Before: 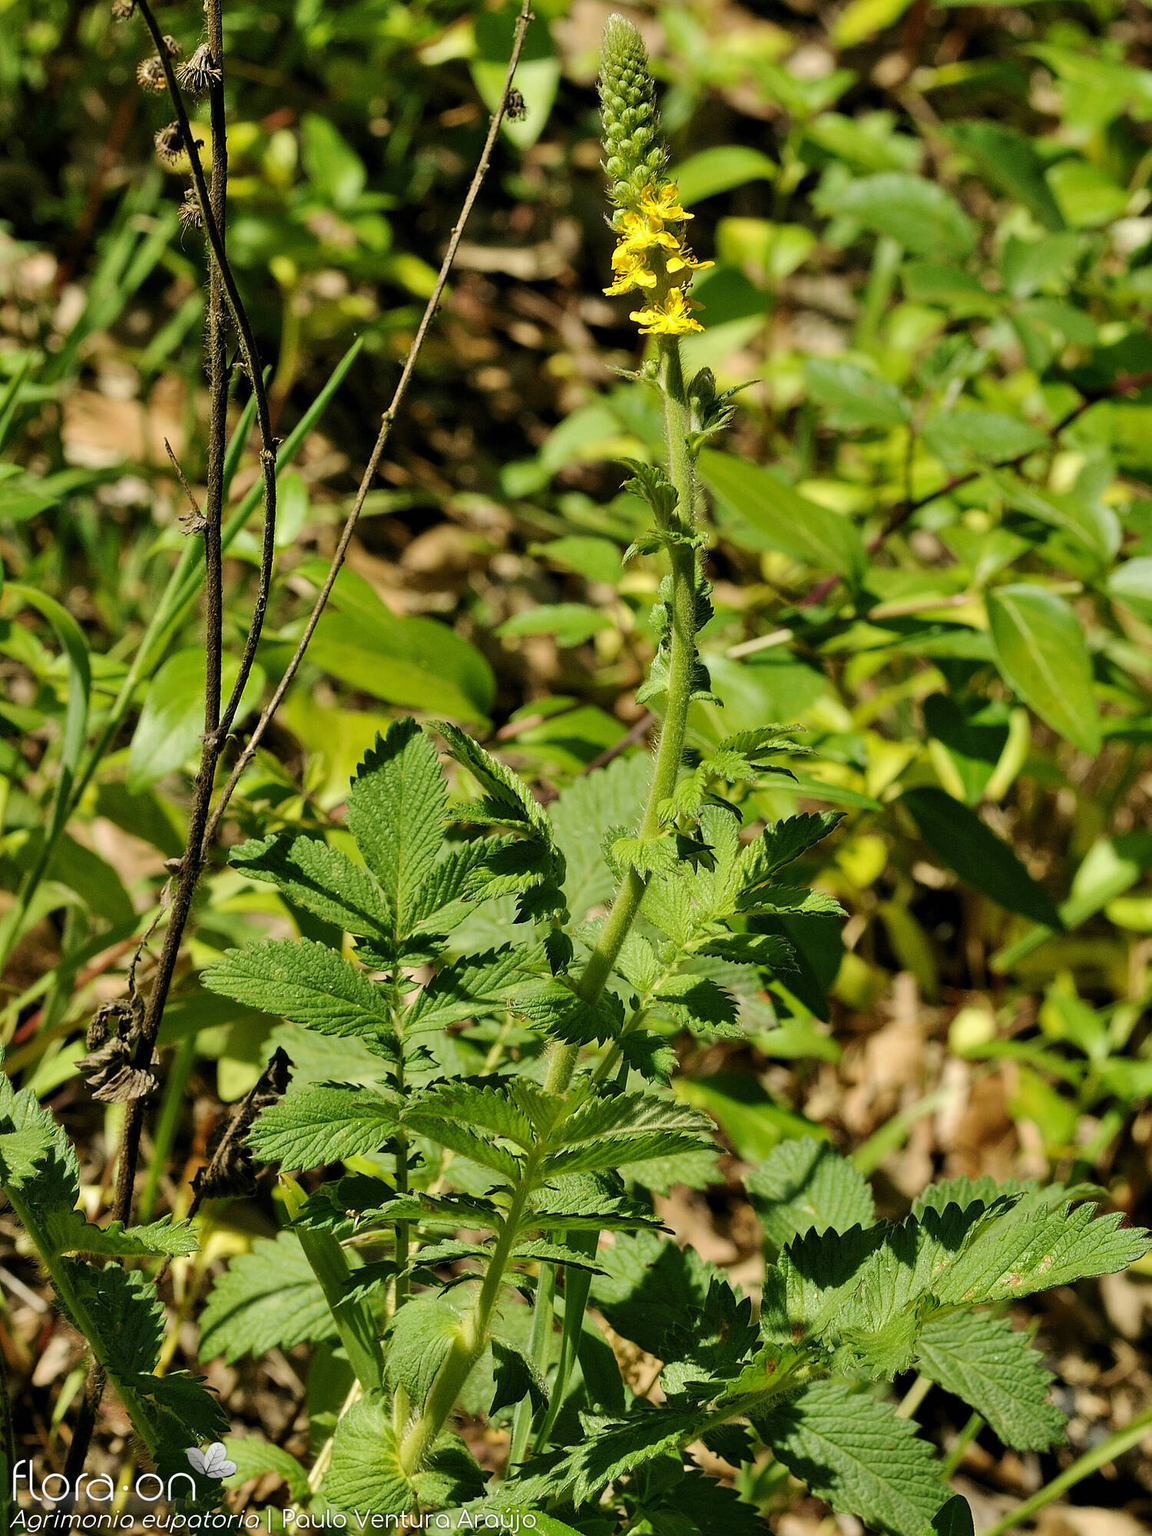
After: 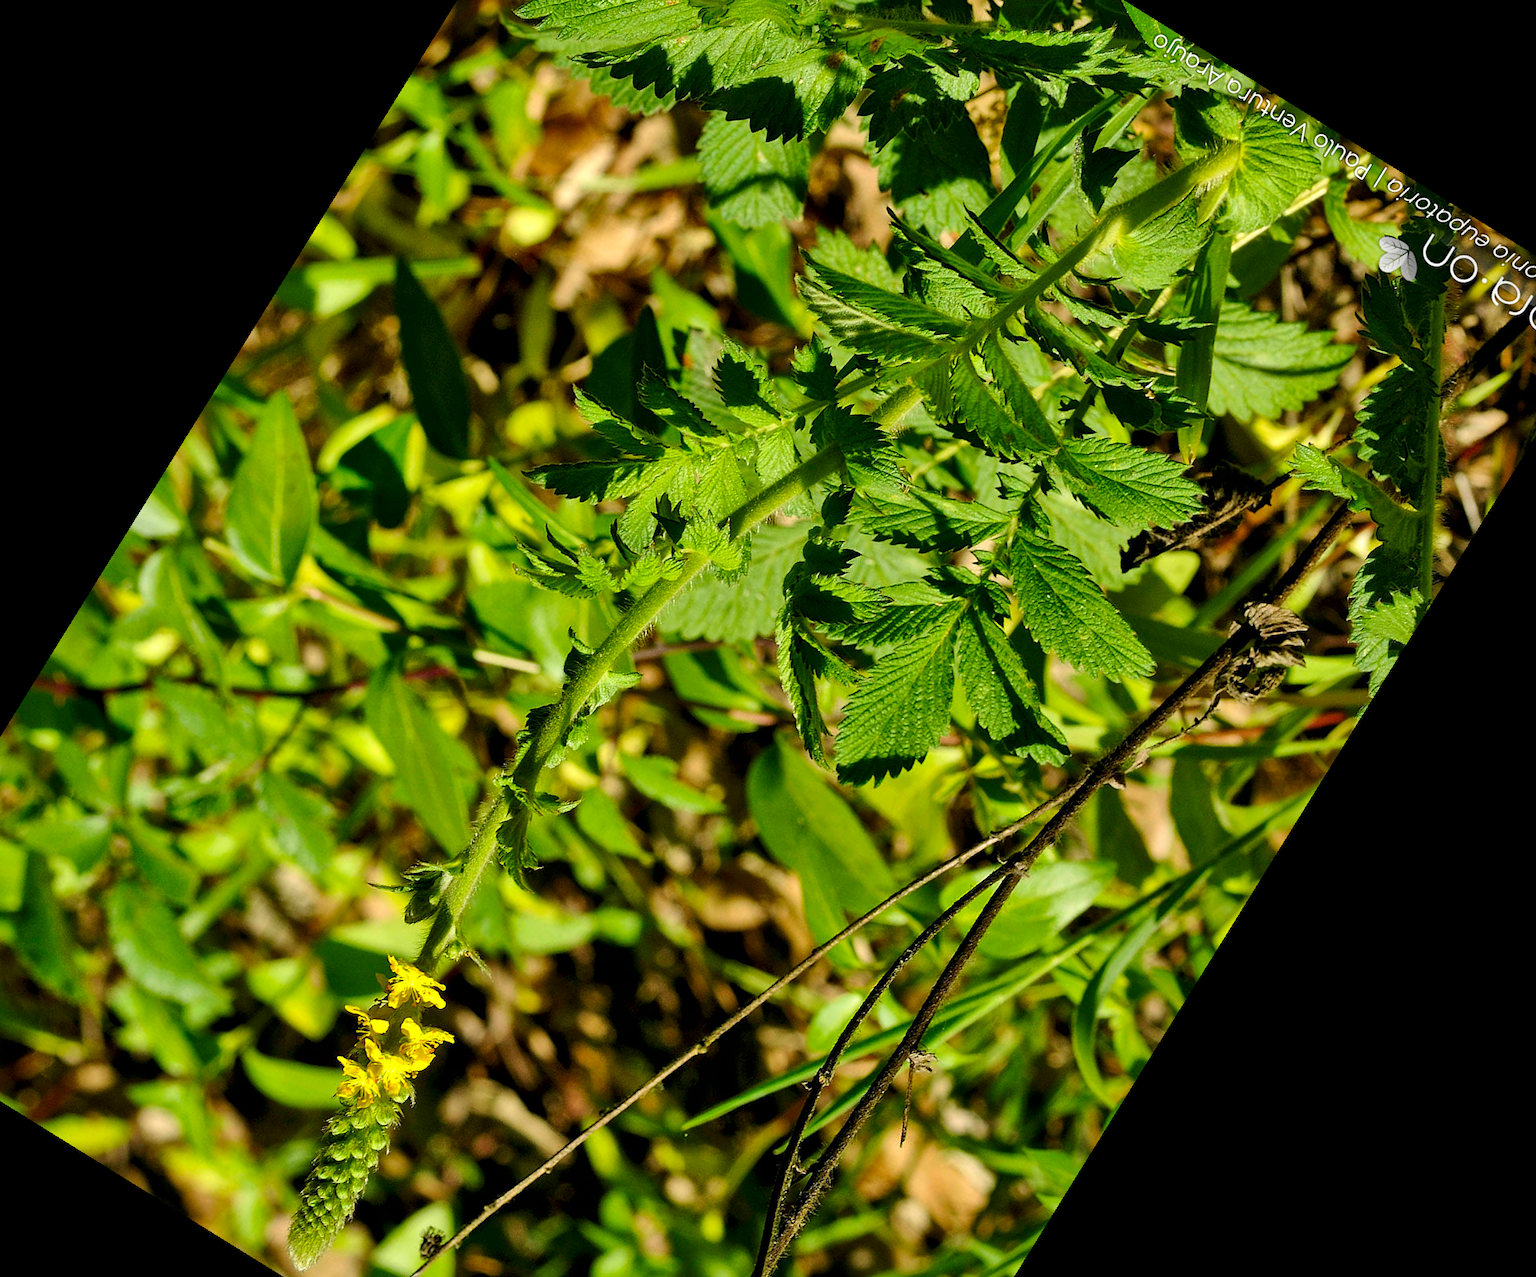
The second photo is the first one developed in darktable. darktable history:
contrast brightness saturation: brightness -0.028, saturation 0.368
crop and rotate: angle 148.19°, left 9.132%, top 15.675%, right 4.47%, bottom 17.119%
local contrast: mode bilateral grid, contrast 19, coarseness 49, detail 158%, midtone range 0.2
